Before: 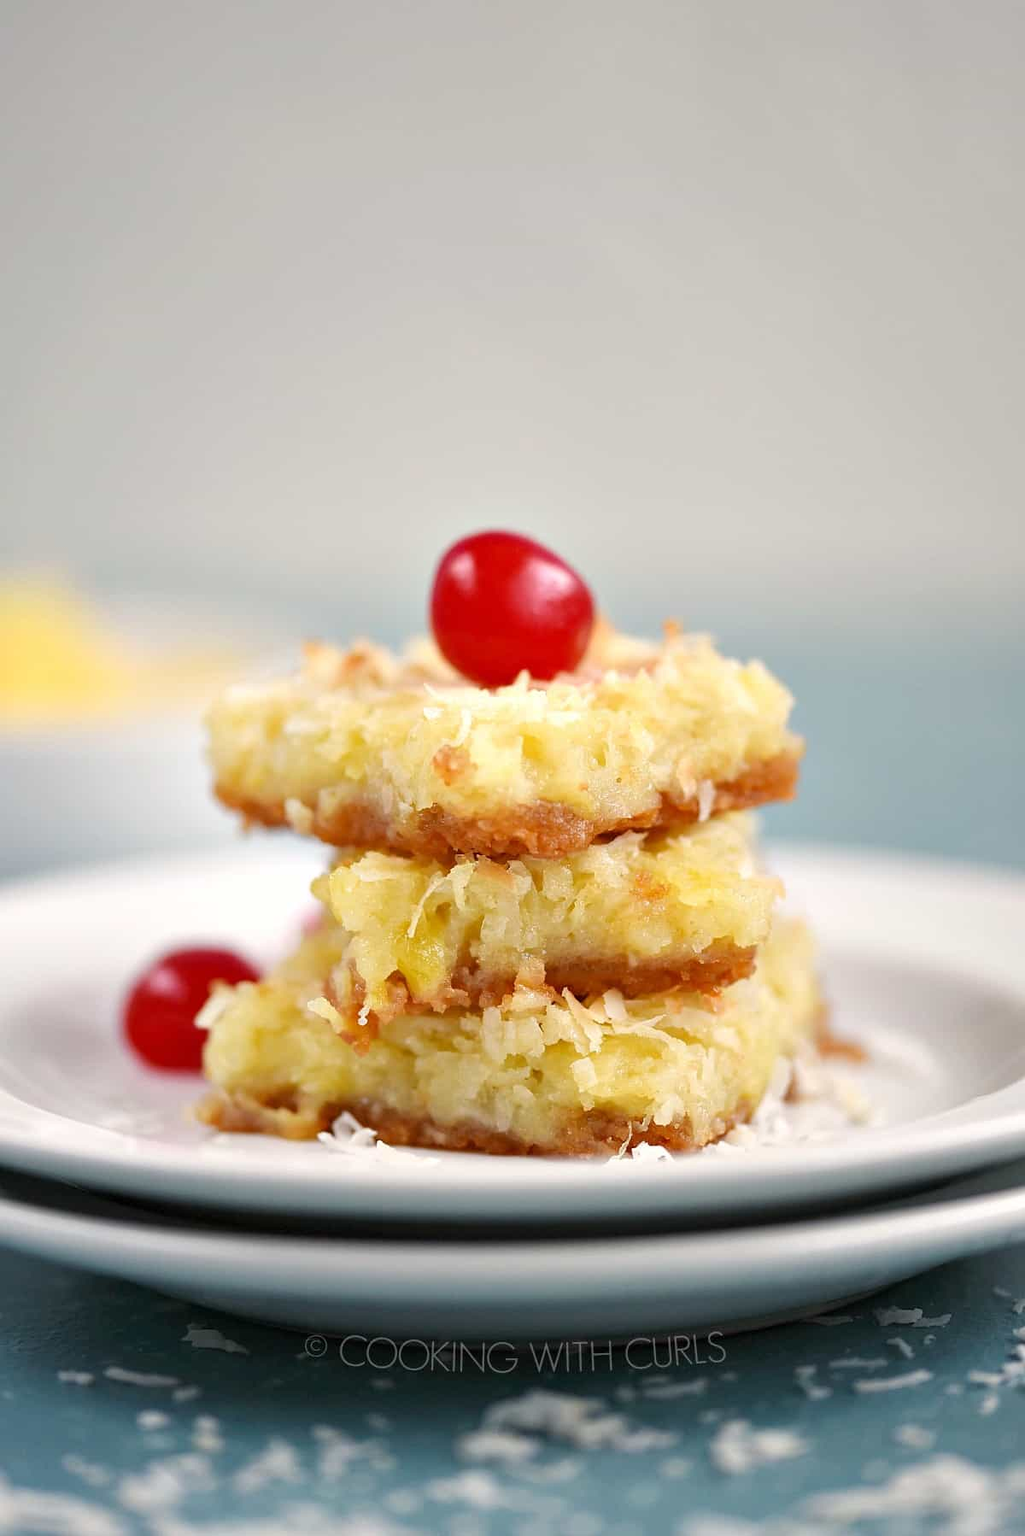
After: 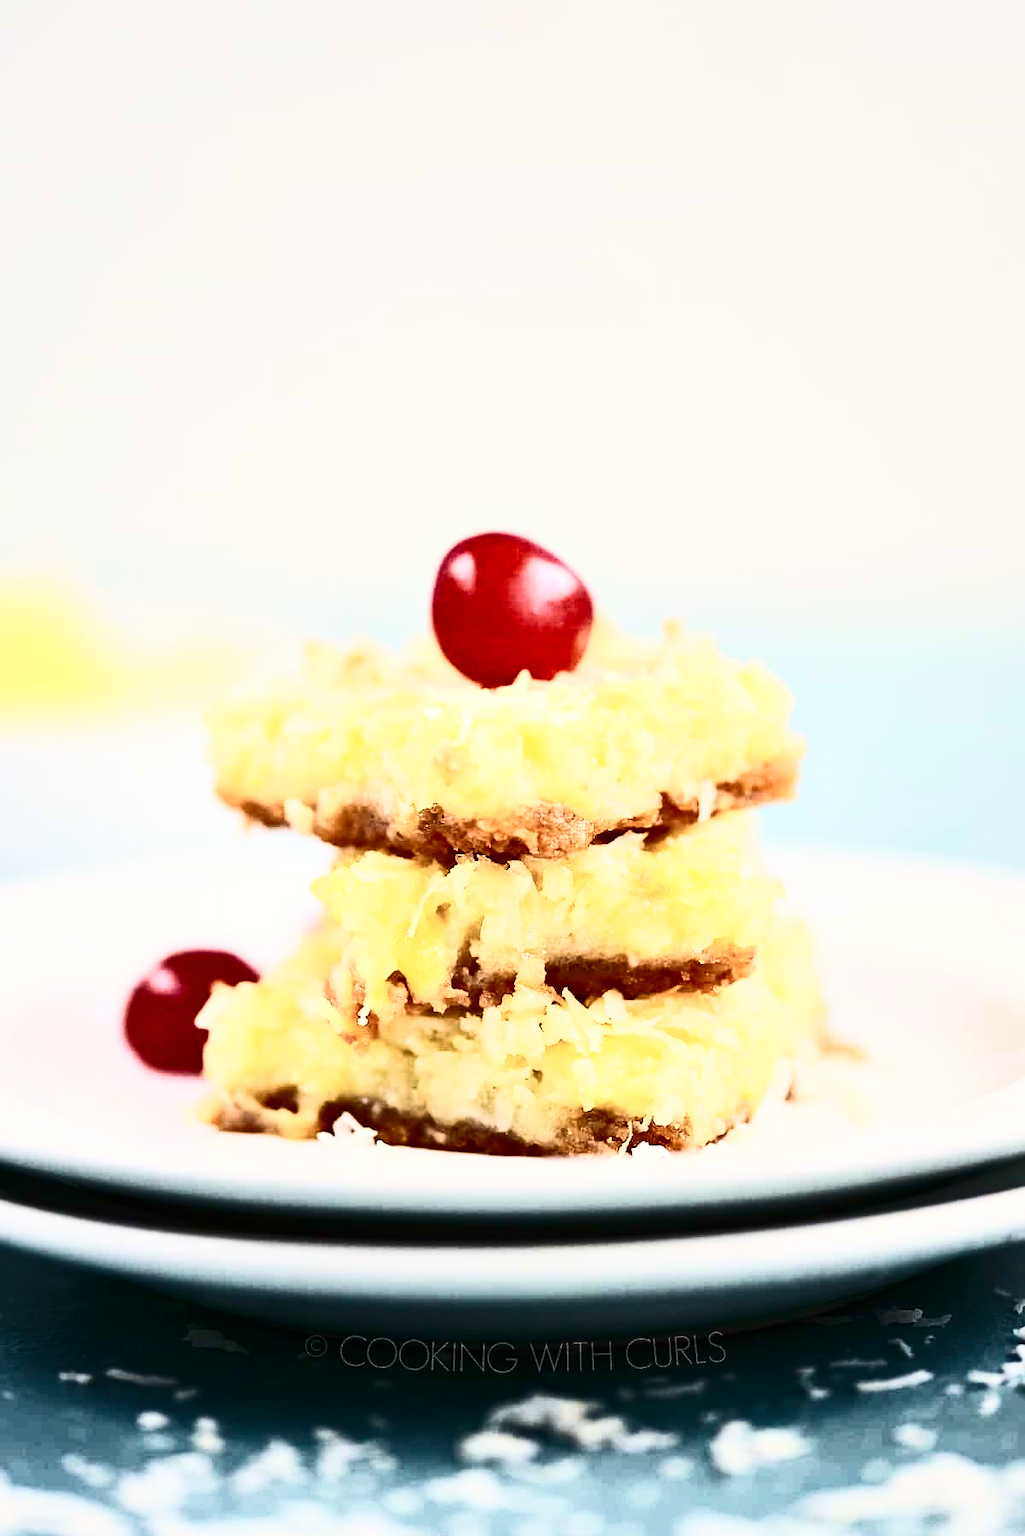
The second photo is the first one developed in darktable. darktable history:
contrast brightness saturation: contrast 0.93, brightness 0.2
velvia: on, module defaults
